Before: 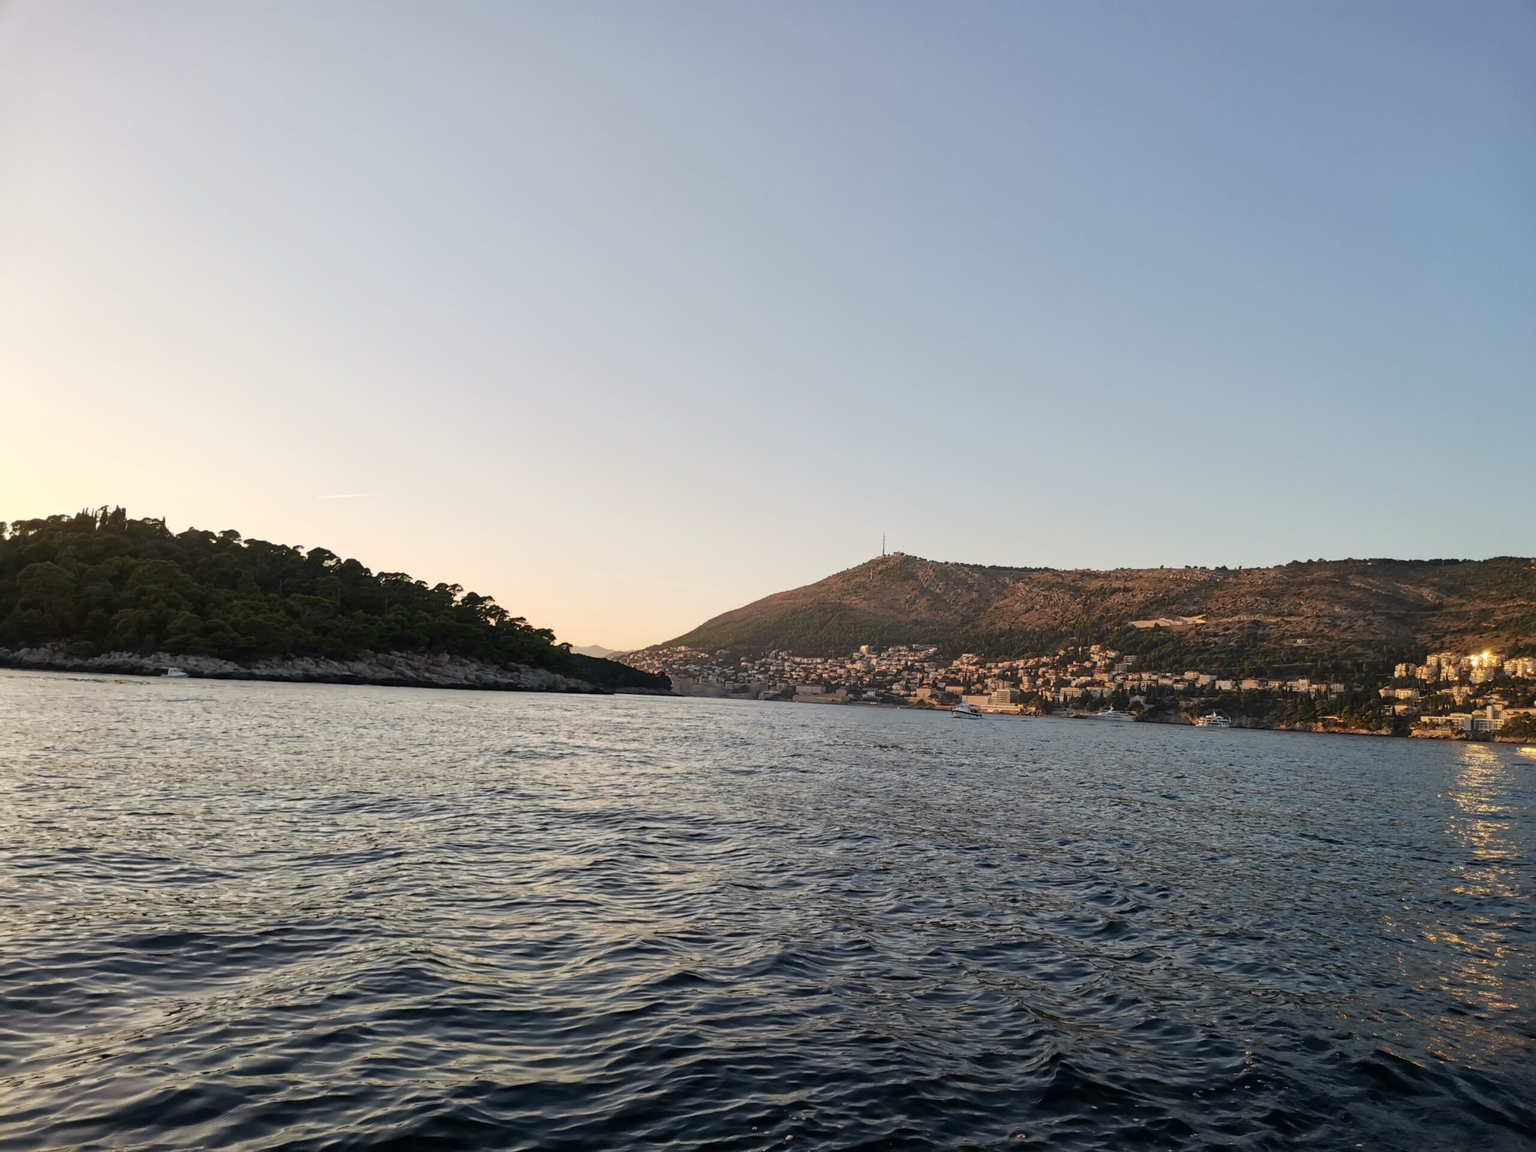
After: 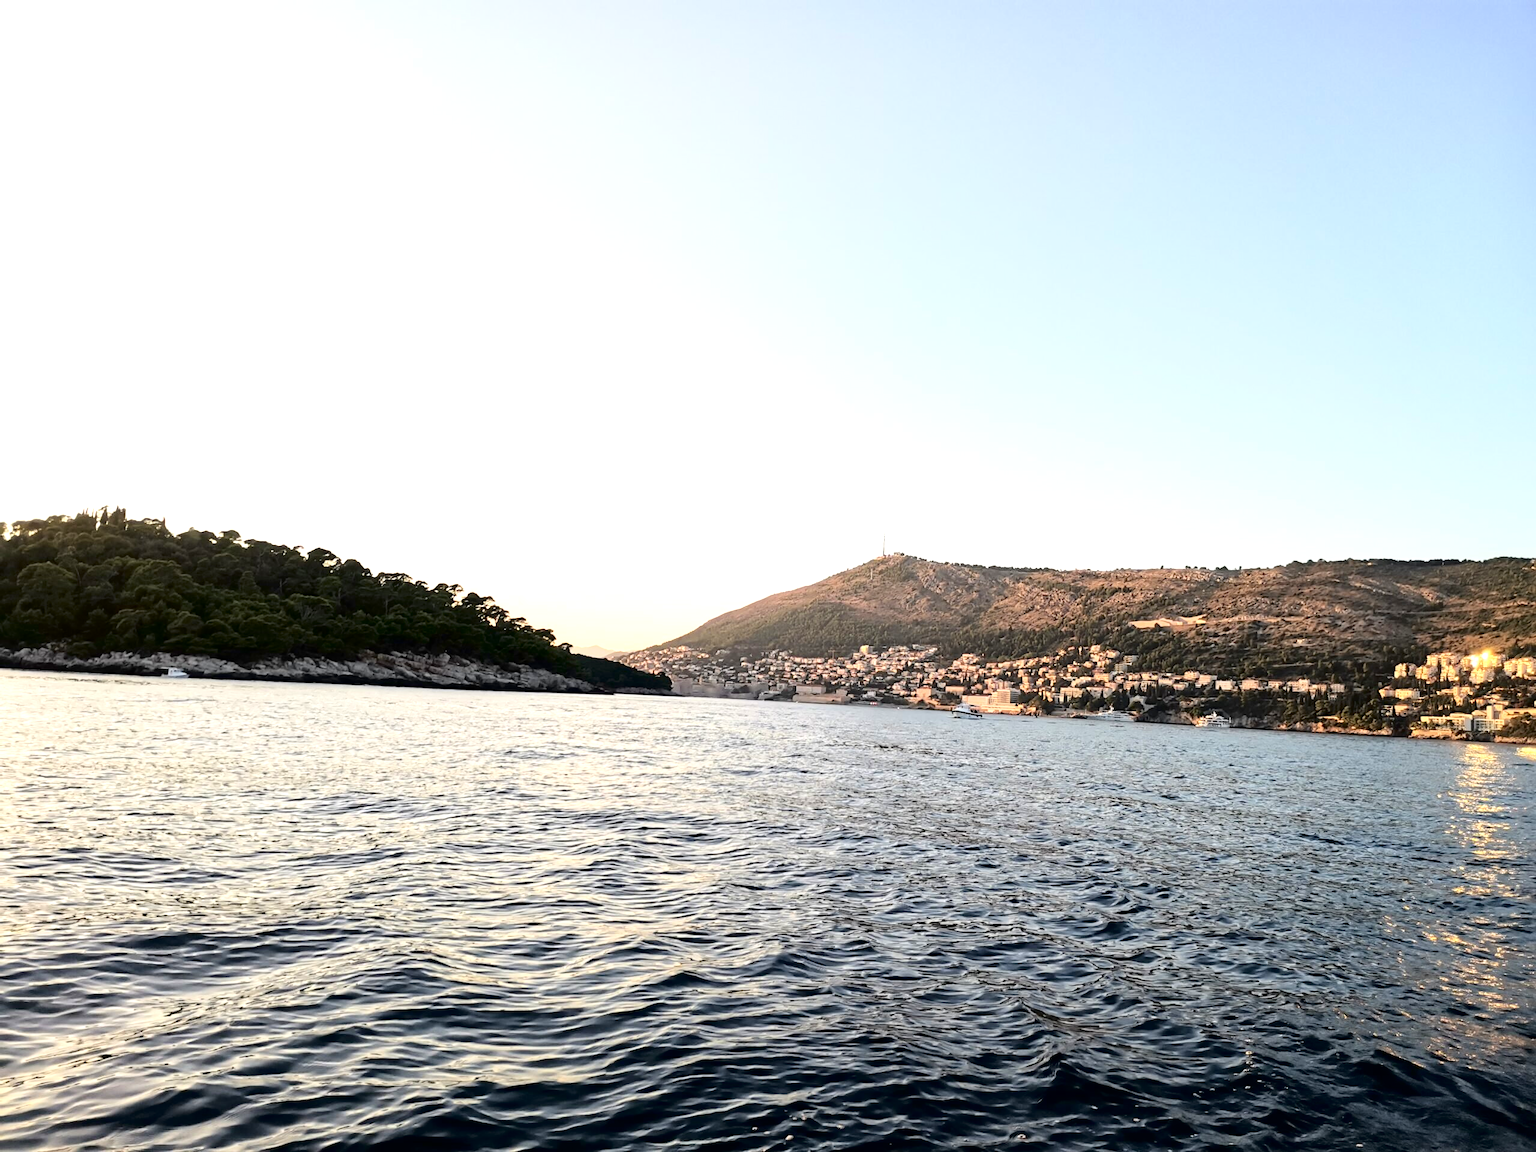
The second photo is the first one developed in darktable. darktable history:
tone curve: curves: ch0 [(0, 0) (0.003, 0) (0.011, 0.001) (0.025, 0.003) (0.044, 0.005) (0.069, 0.013) (0.1, 0.024) (0.136, 0.04) (0.177, 0.087) (0.224, 0.148) (0.277, 0.238) (0.335, 0.335) (0.399, 0.43) (0.468, 0.524) (0.543, 0.621) (0.623, 0.712) (0.709, 0.788) (0.801, 0.867) (0.898, 0.947) (1, 1)], color space Lab, independent channels, preserve colors none
exposure: black level correction 0.001, exposure 1.05 EV, compensate highlight preservation false
